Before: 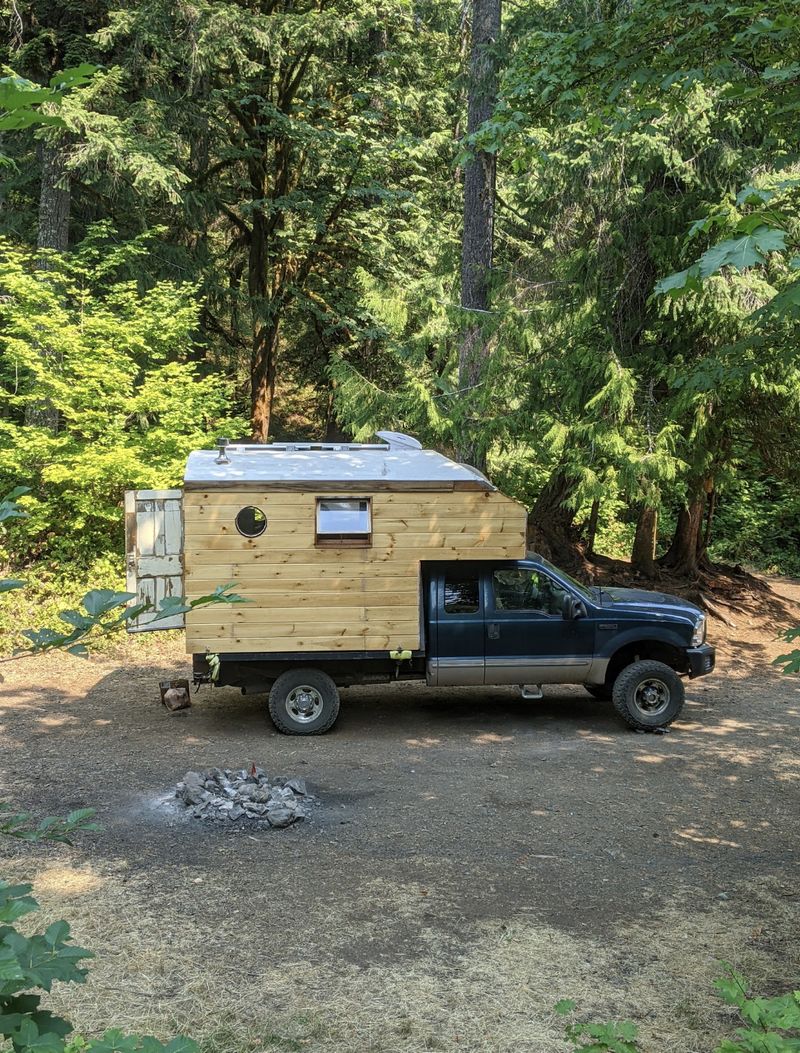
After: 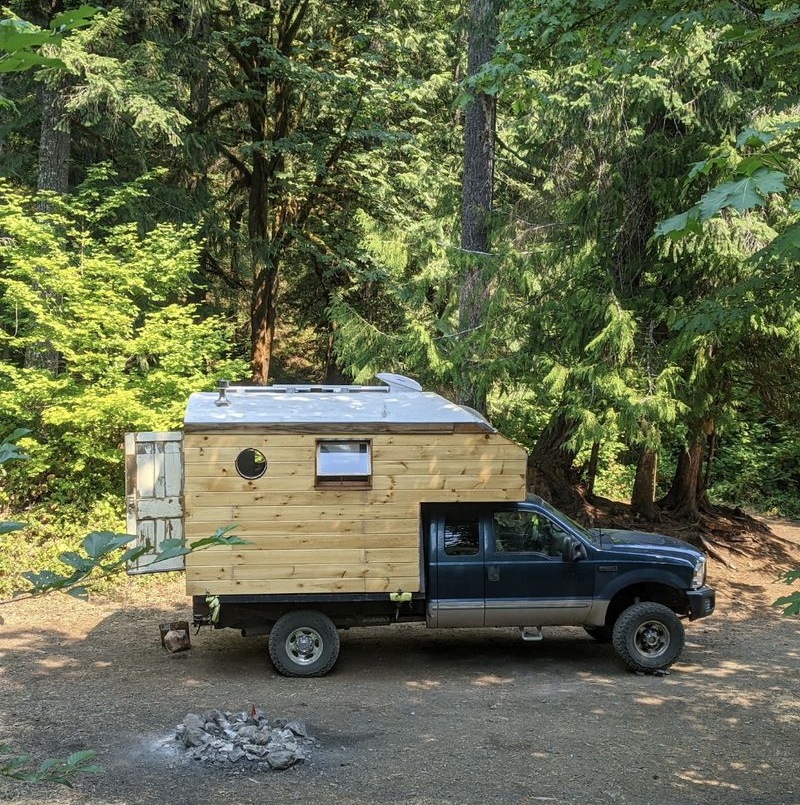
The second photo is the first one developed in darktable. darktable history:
crop: top 5.6%, bottom 17.923%
